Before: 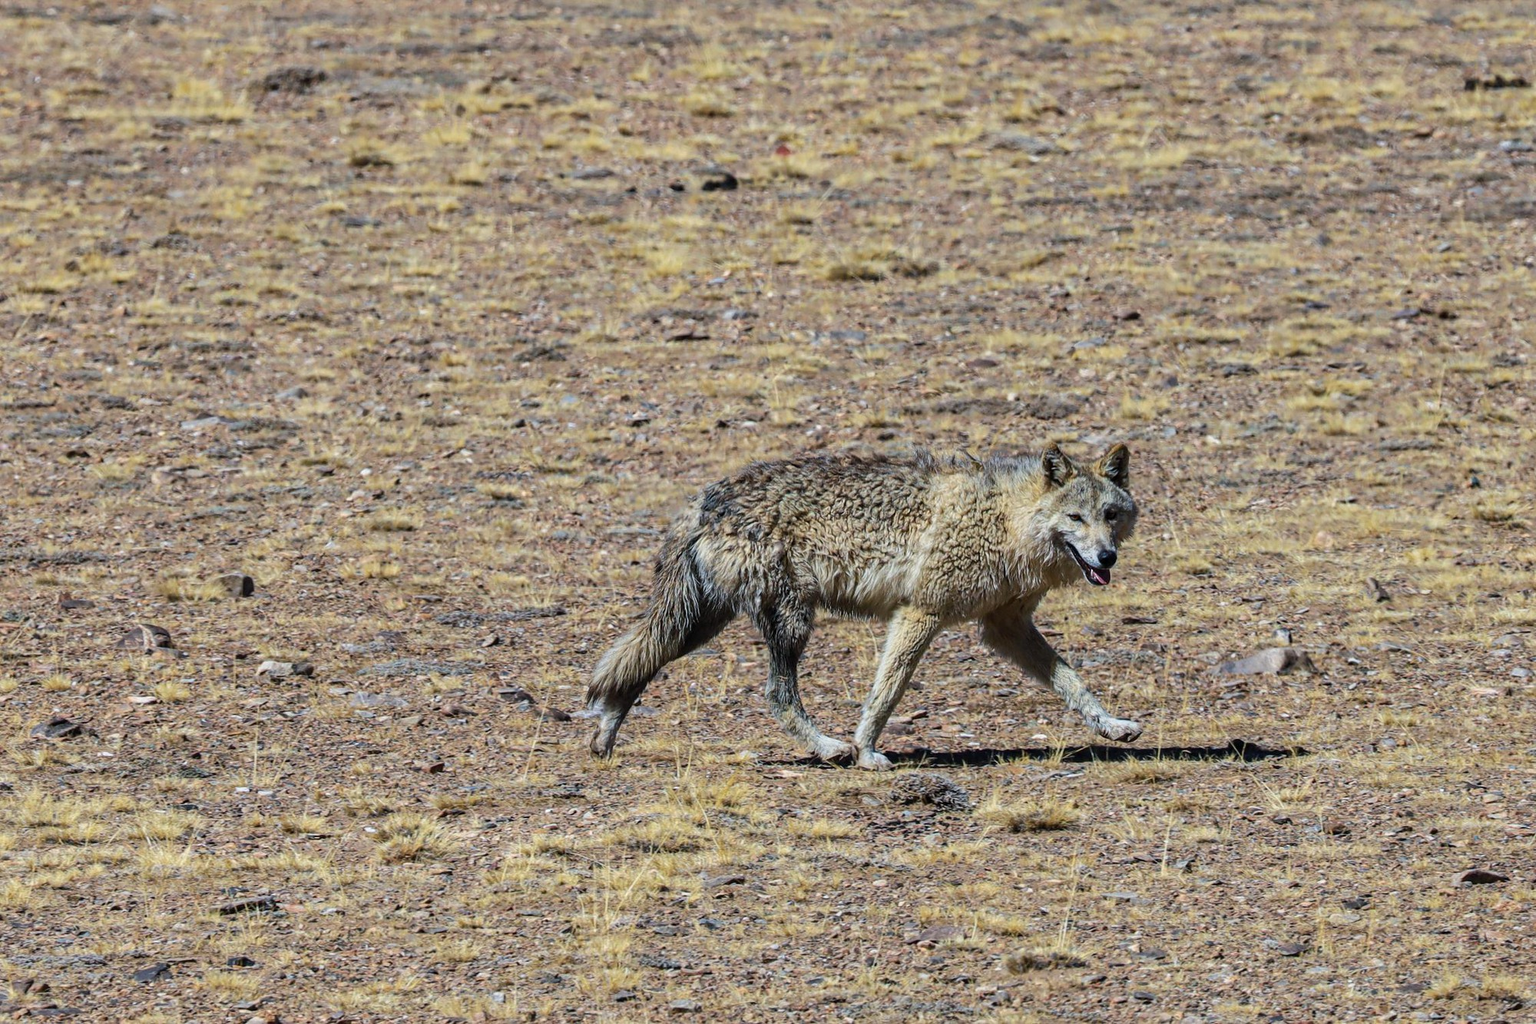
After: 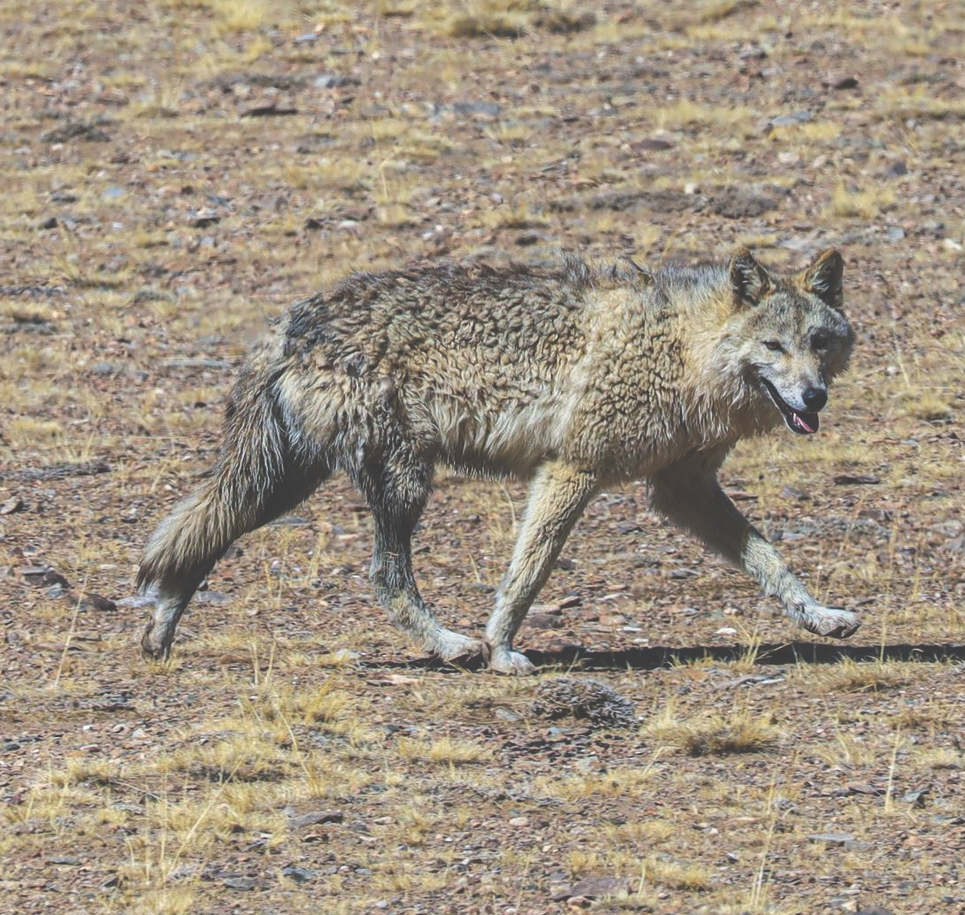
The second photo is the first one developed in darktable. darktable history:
crop: left 31.379%, top 24.658%, right 20.326%, bottom 6.628%
exposure: black level correction -0.041, exposure 0.064 EV, compensate highlight preservation false
